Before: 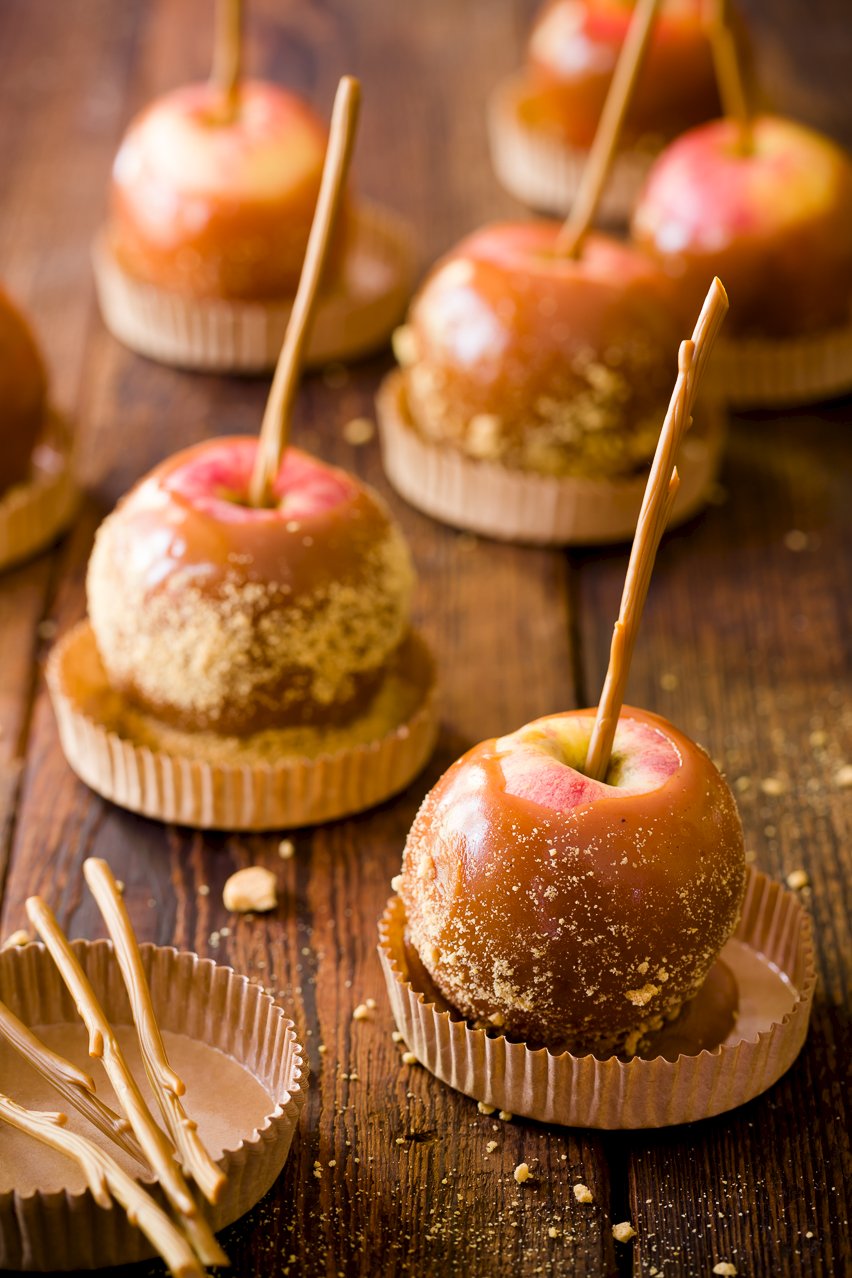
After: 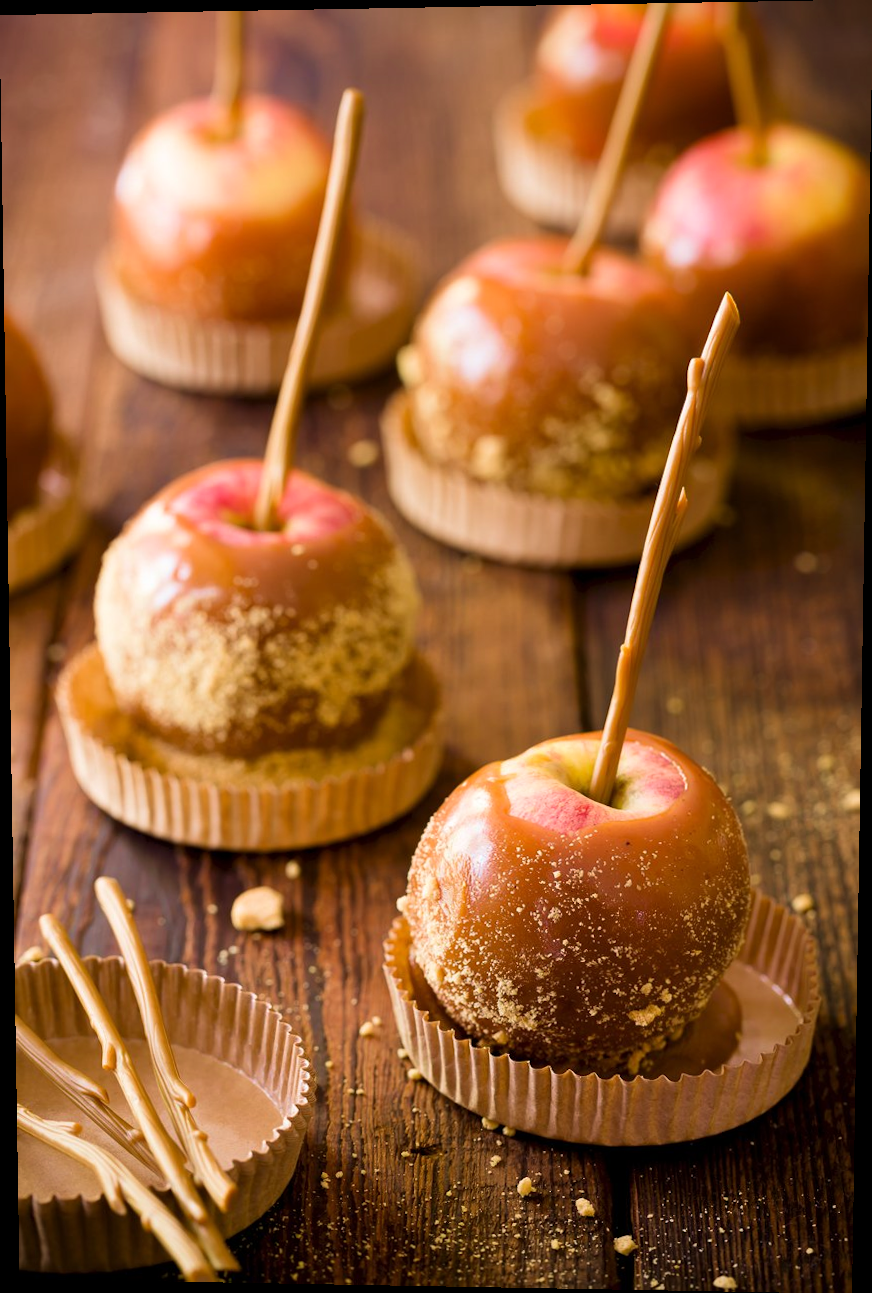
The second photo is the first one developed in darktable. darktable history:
velvia: on, module defaults
rotate and perspective: lens shift (vertical) 0.048, lens shift (horizontal) -0.024, automatic cropping off
tone equalizer: on, module defaults
